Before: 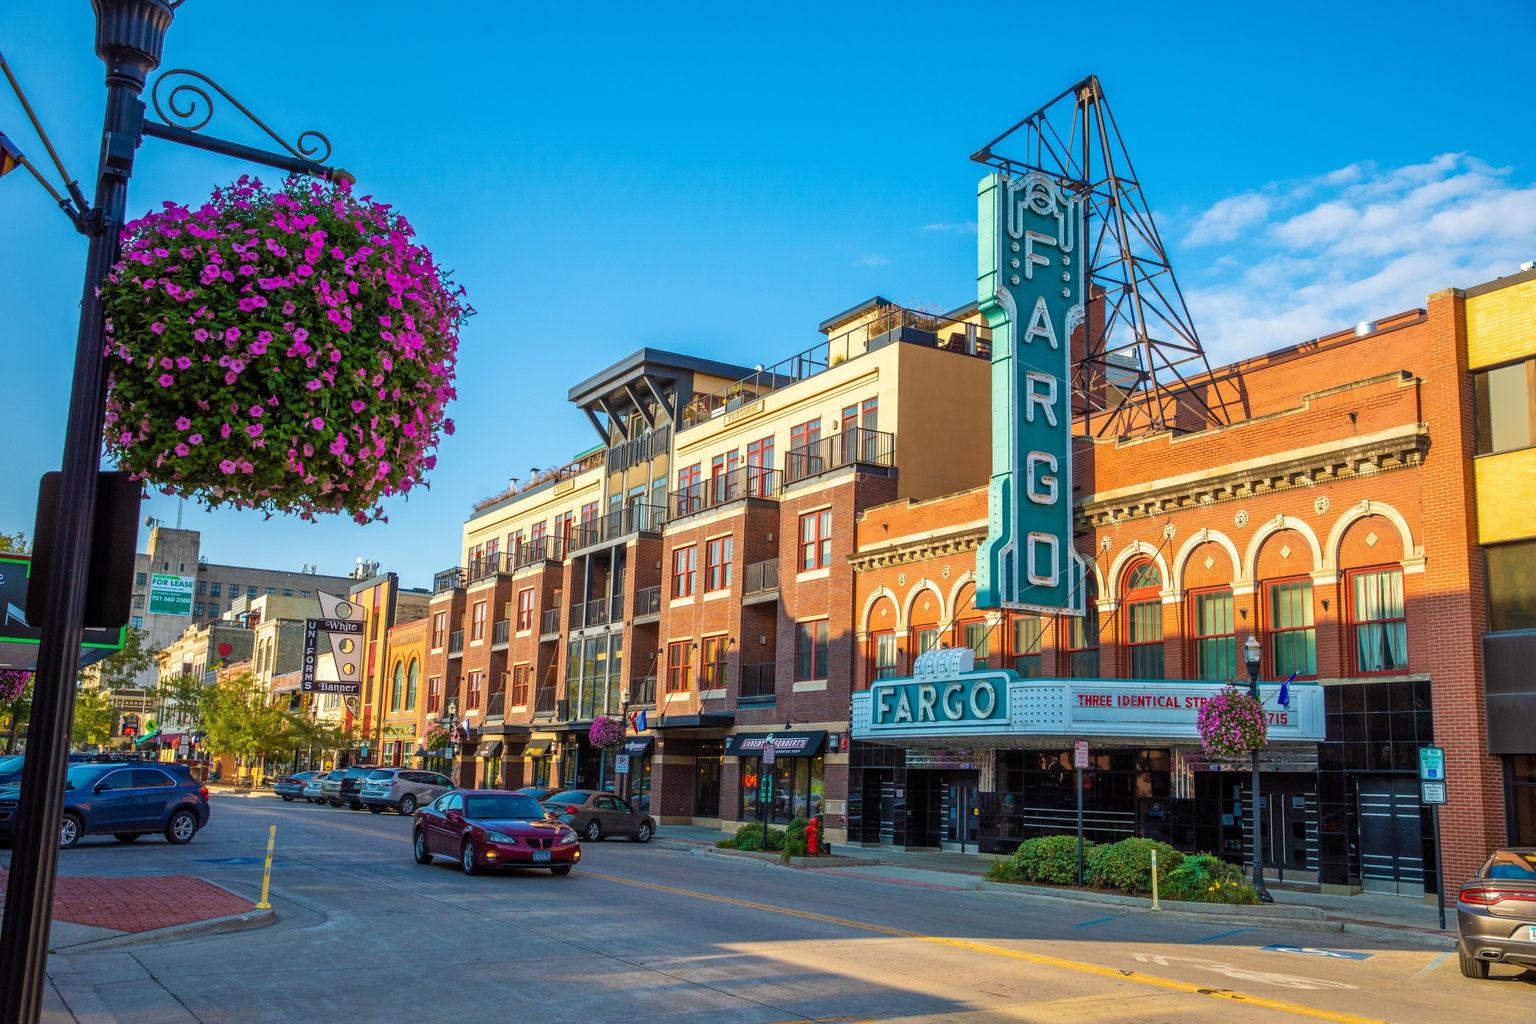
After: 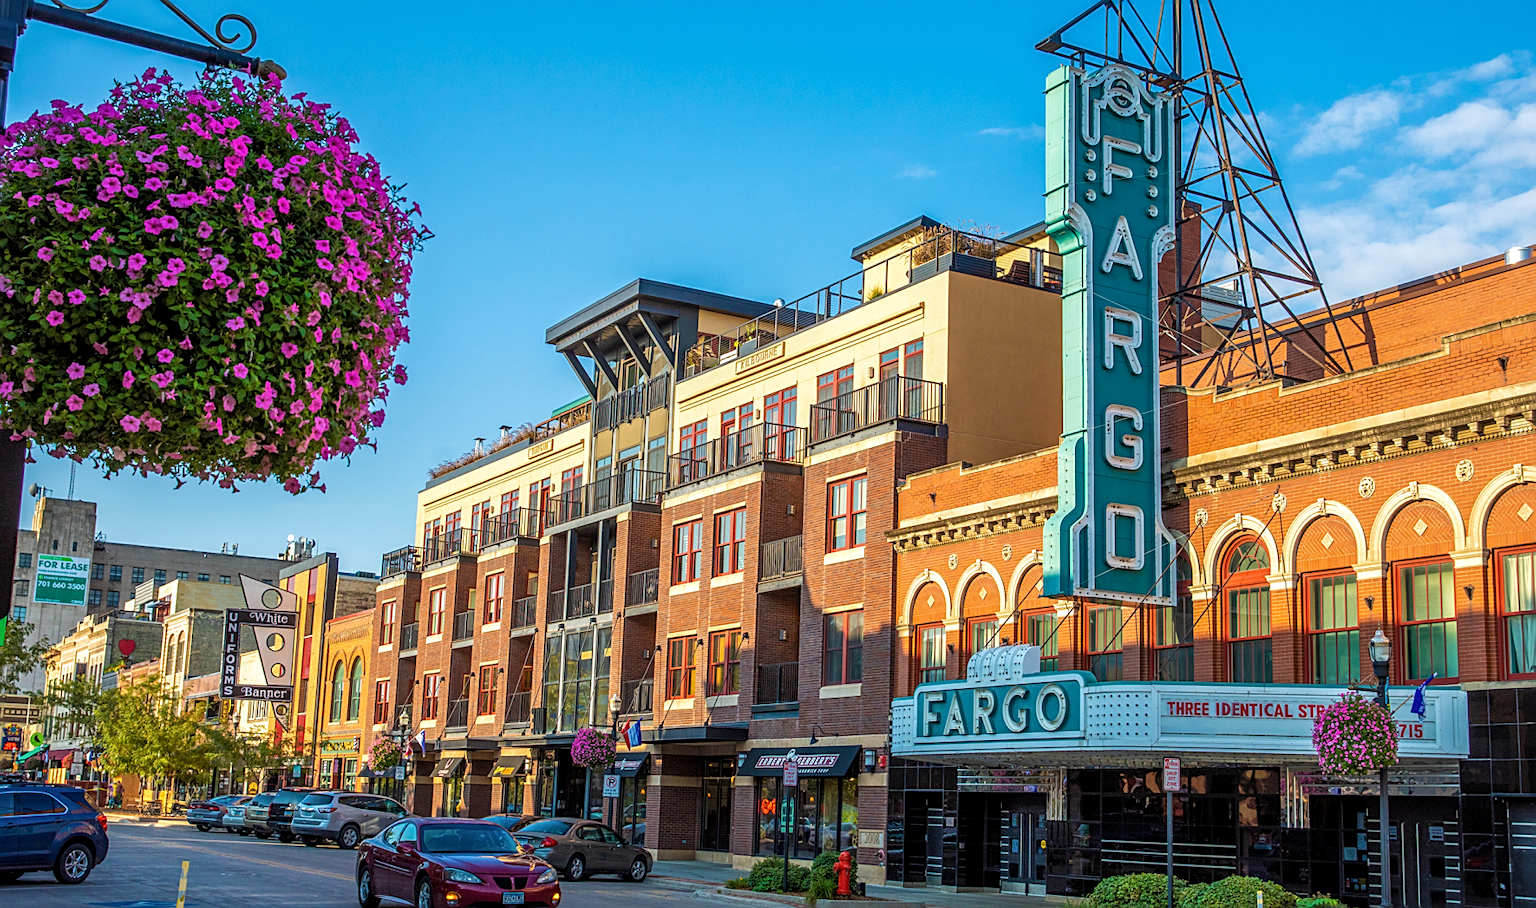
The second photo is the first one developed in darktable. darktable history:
tone equalizer: edges refinement/feathering 500, mask exposure compensation -1.57 EV, preserve details no
local contrast: on, module defaults
crop: left 7.913%, top 11.712%, right 10.06%, bottom 15.479%
sharpen: on, module defaults
shadows and highlights: shadows 24.78, highlights -23.36
